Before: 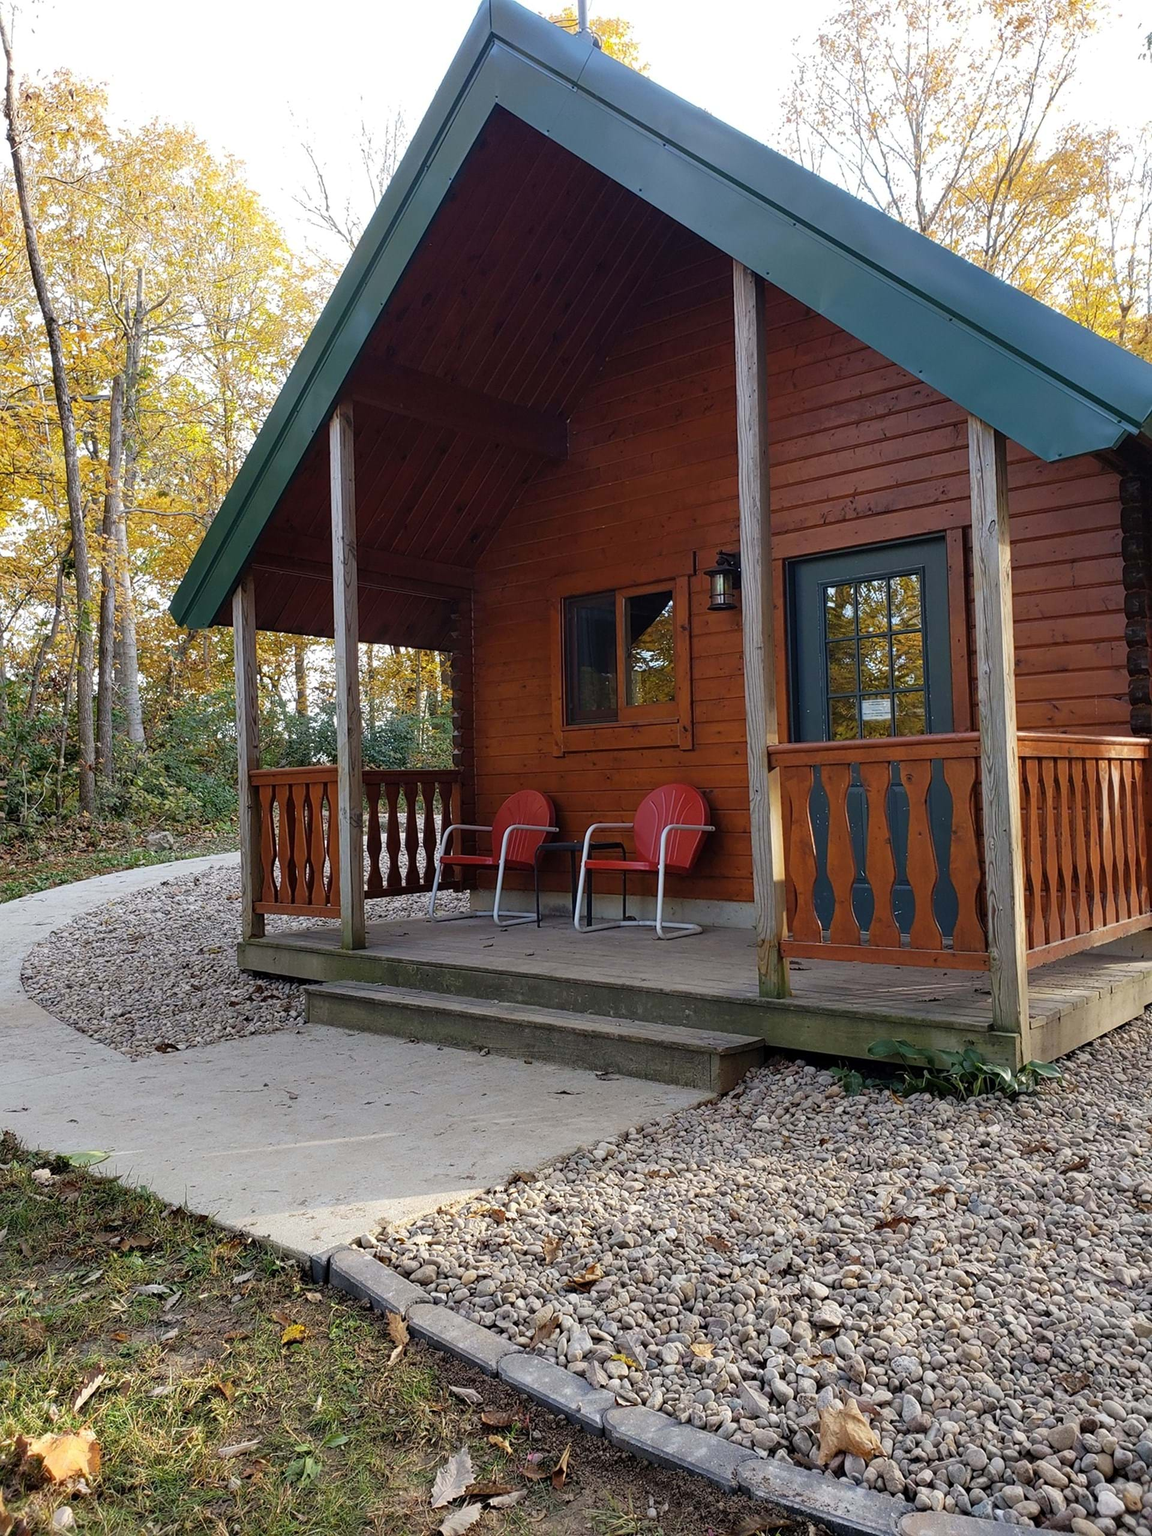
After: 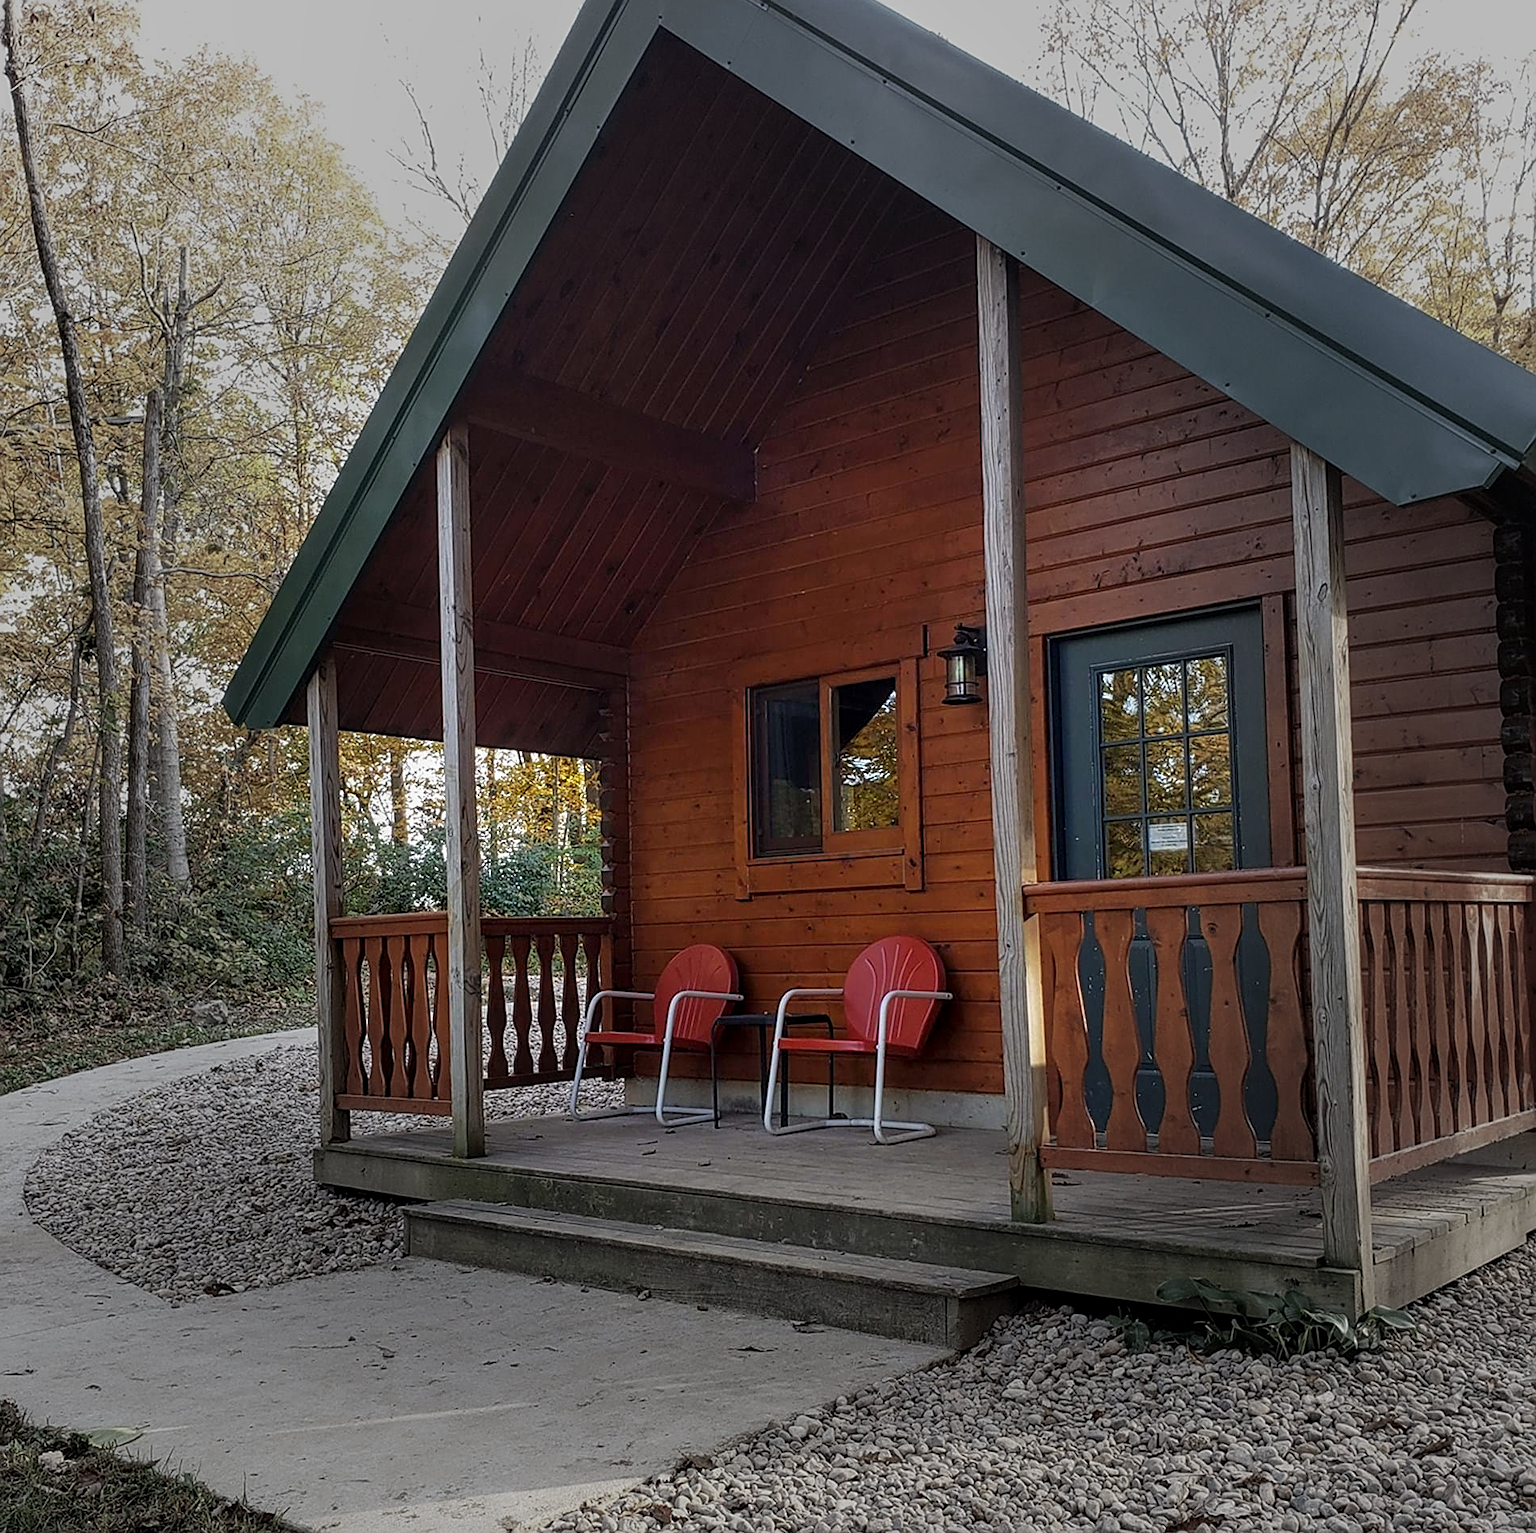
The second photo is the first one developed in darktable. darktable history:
vignetting: fall-off start 39.51%, fall-off radius 40.22%
local contrast: on, module defaults
shadows and highlights: shadows 0.737, highlights 40.62
sharpen: on, module defaults
crop: left 0.274%, top 5.49%, bottom 19.849%
